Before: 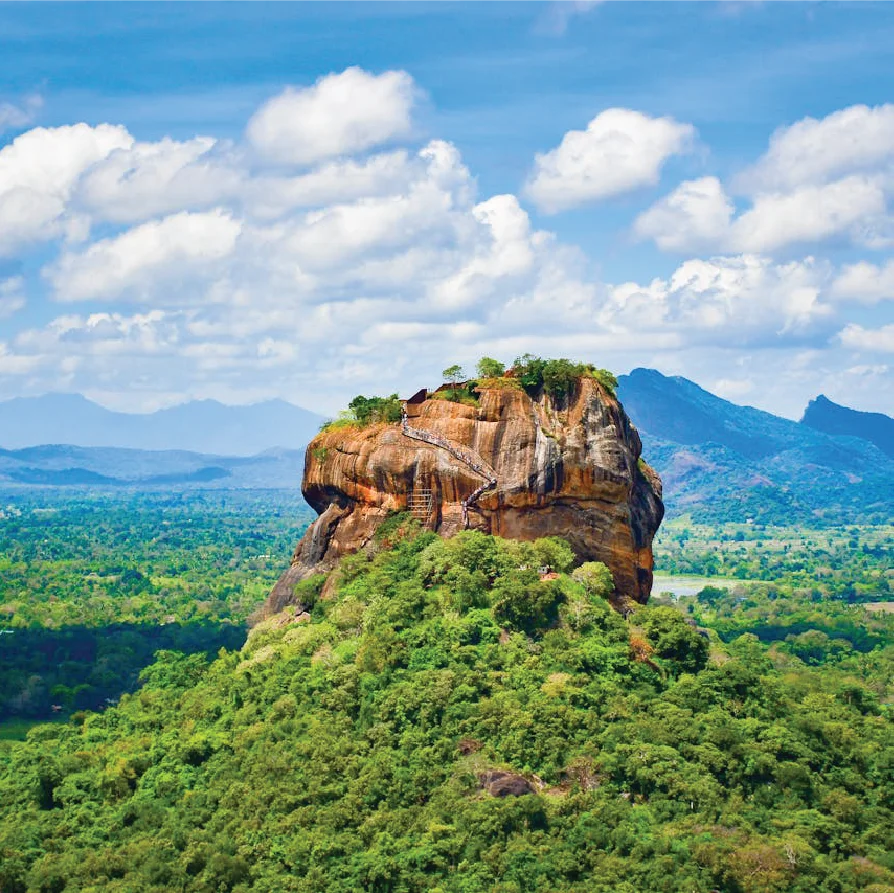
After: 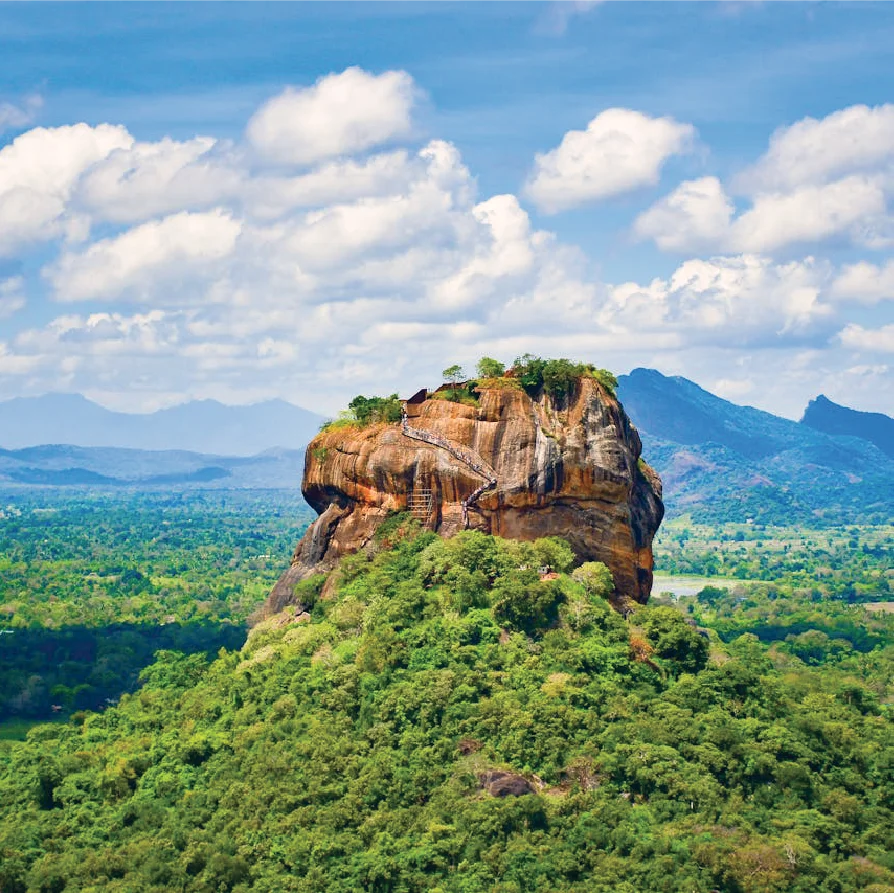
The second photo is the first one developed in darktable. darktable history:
color correction: highlights a* 2.87, highlights b* 5.03, shadows a* -2.08, shadows b* -4.86, saturation 0.805
contrast brightness saturation: saturation 0.18
